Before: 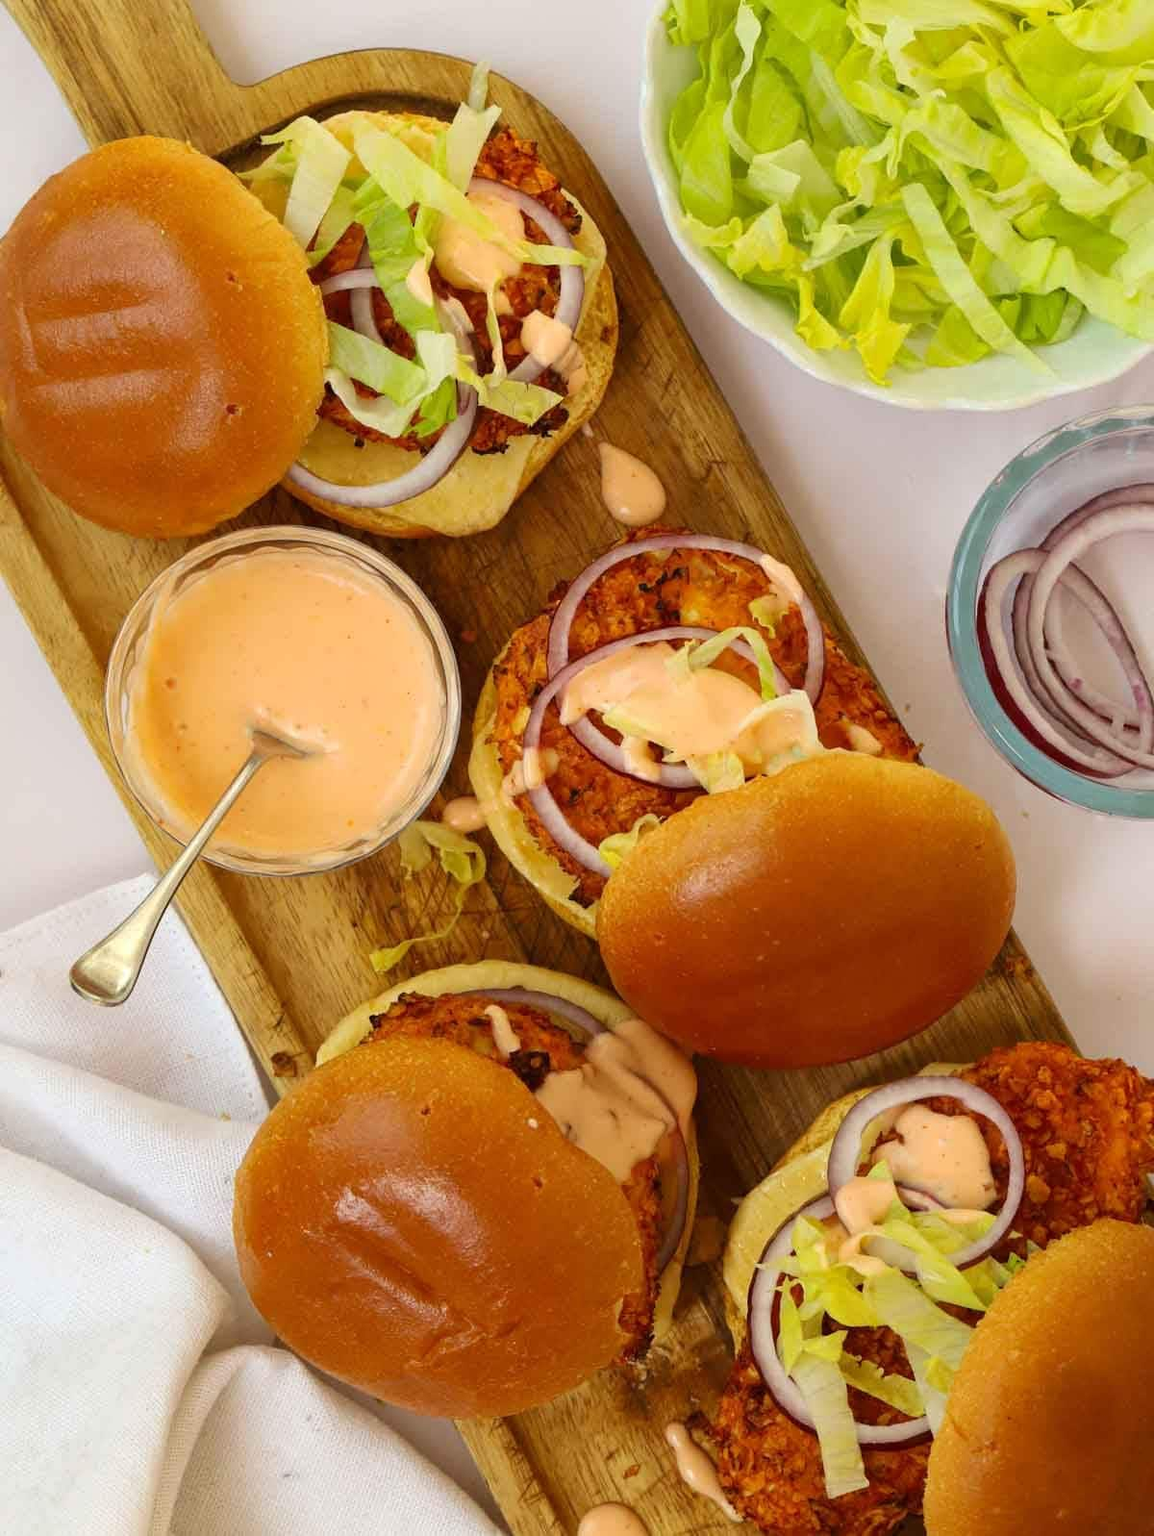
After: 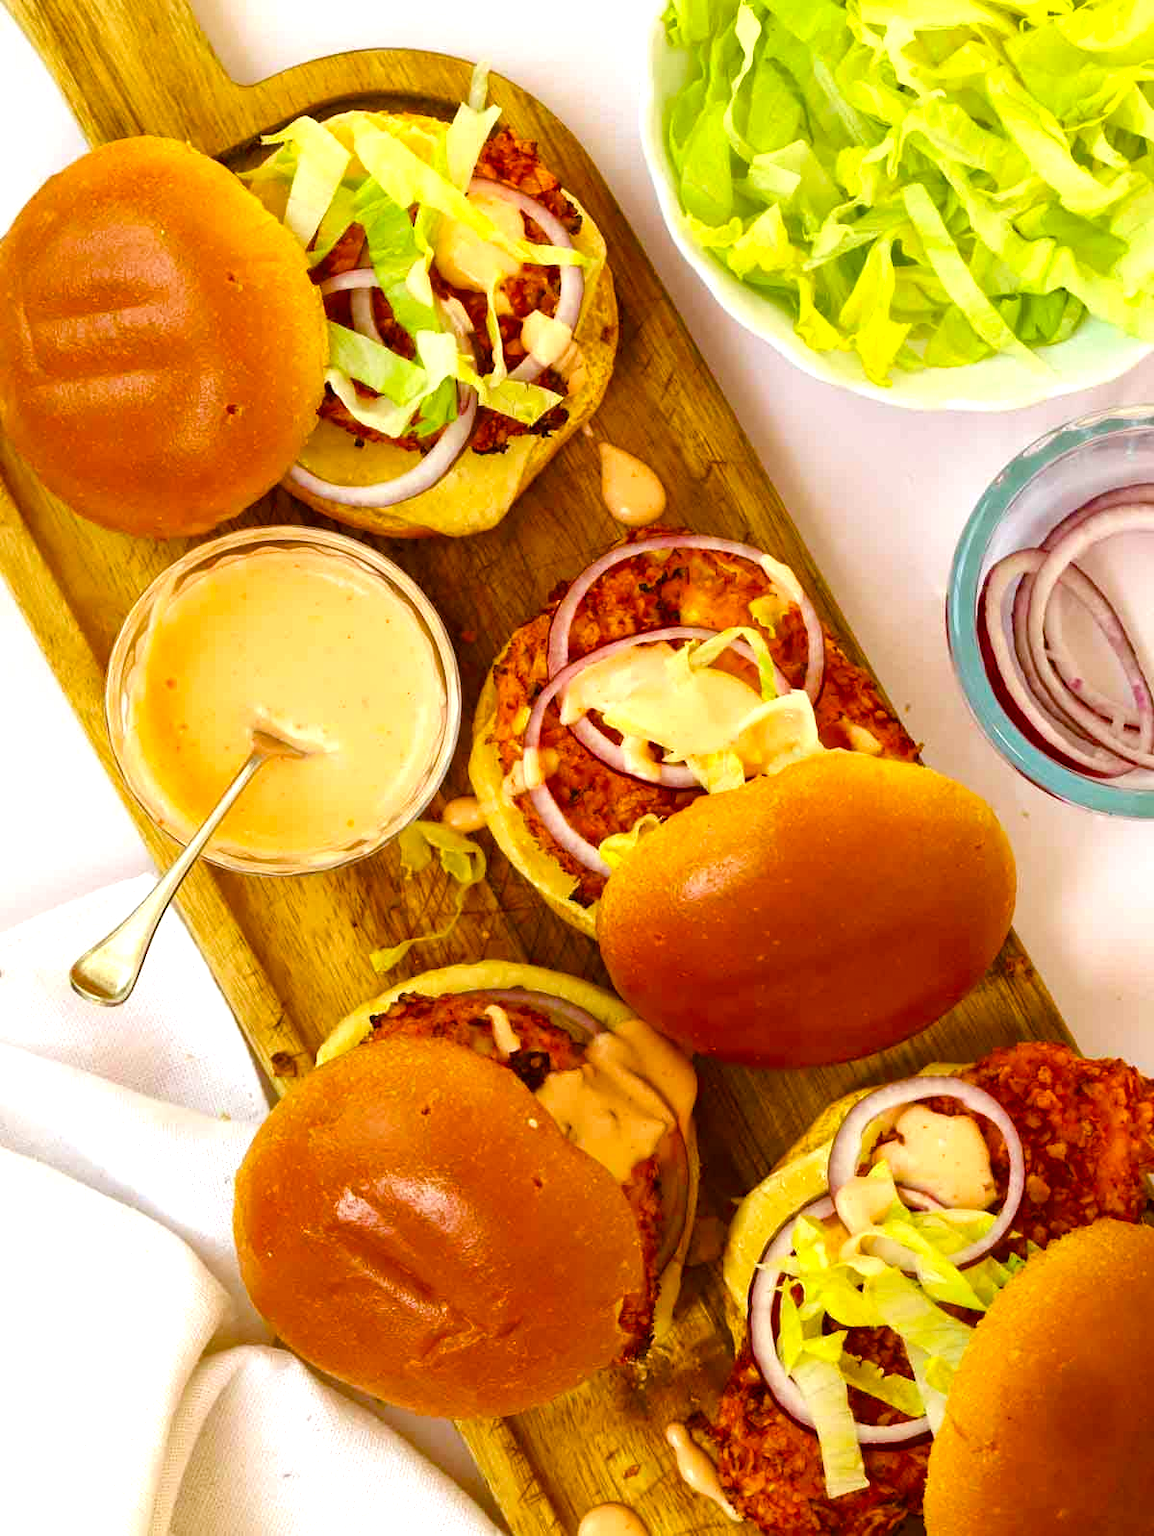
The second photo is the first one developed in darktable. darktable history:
contrast brightness saturation: saturation 0.1
color balance rgb: linear chroma grading › shadows -2.2%, linear chroma grading › highlights -15%, linear chroma grading › global chroma -10%, linear chroma grading › mid-tones -10%, perceptual saturation grading › global saturation 45%, perceptual saturation grading › highlights -50%, perceptual saturation grading › shadows 30%, perceptual brilliance grading › global brilliance 18%, global vibrance 45%
